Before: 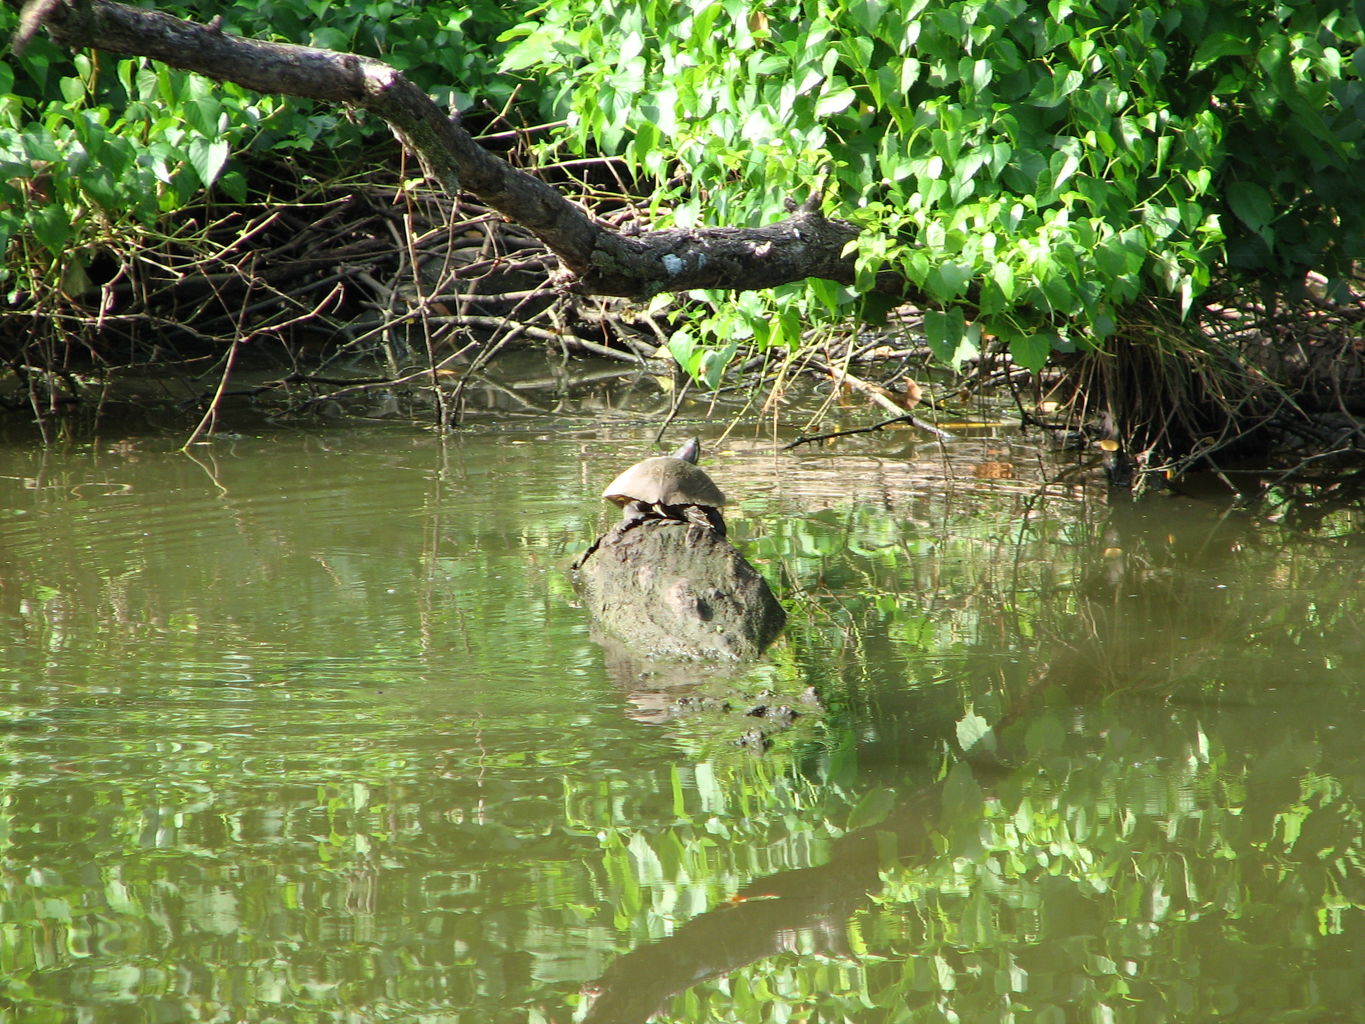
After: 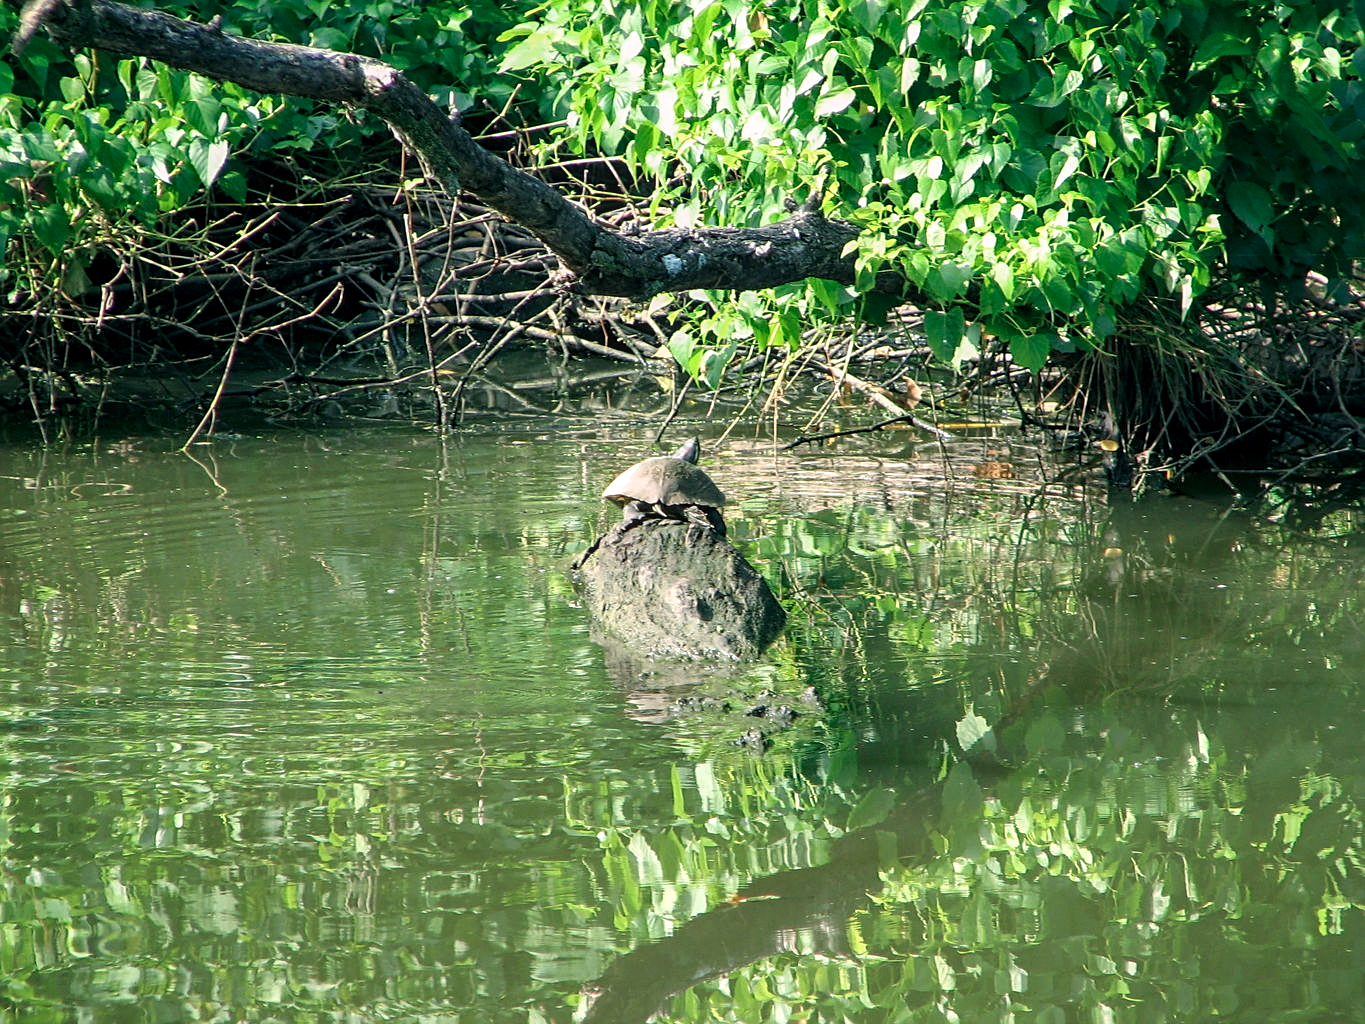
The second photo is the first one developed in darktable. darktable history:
sharpen: on, module defaults
local contrast: on, module defaults
color balance rgb: power › luminance -7.821%, power › chroma 2.269%, power › hue 219.99°, highlights gain › chroma 1.686%, highlights gain › hue 55.46°, perceptual saturation grading › global saturation 0.375%, global vibrance 9.19%
